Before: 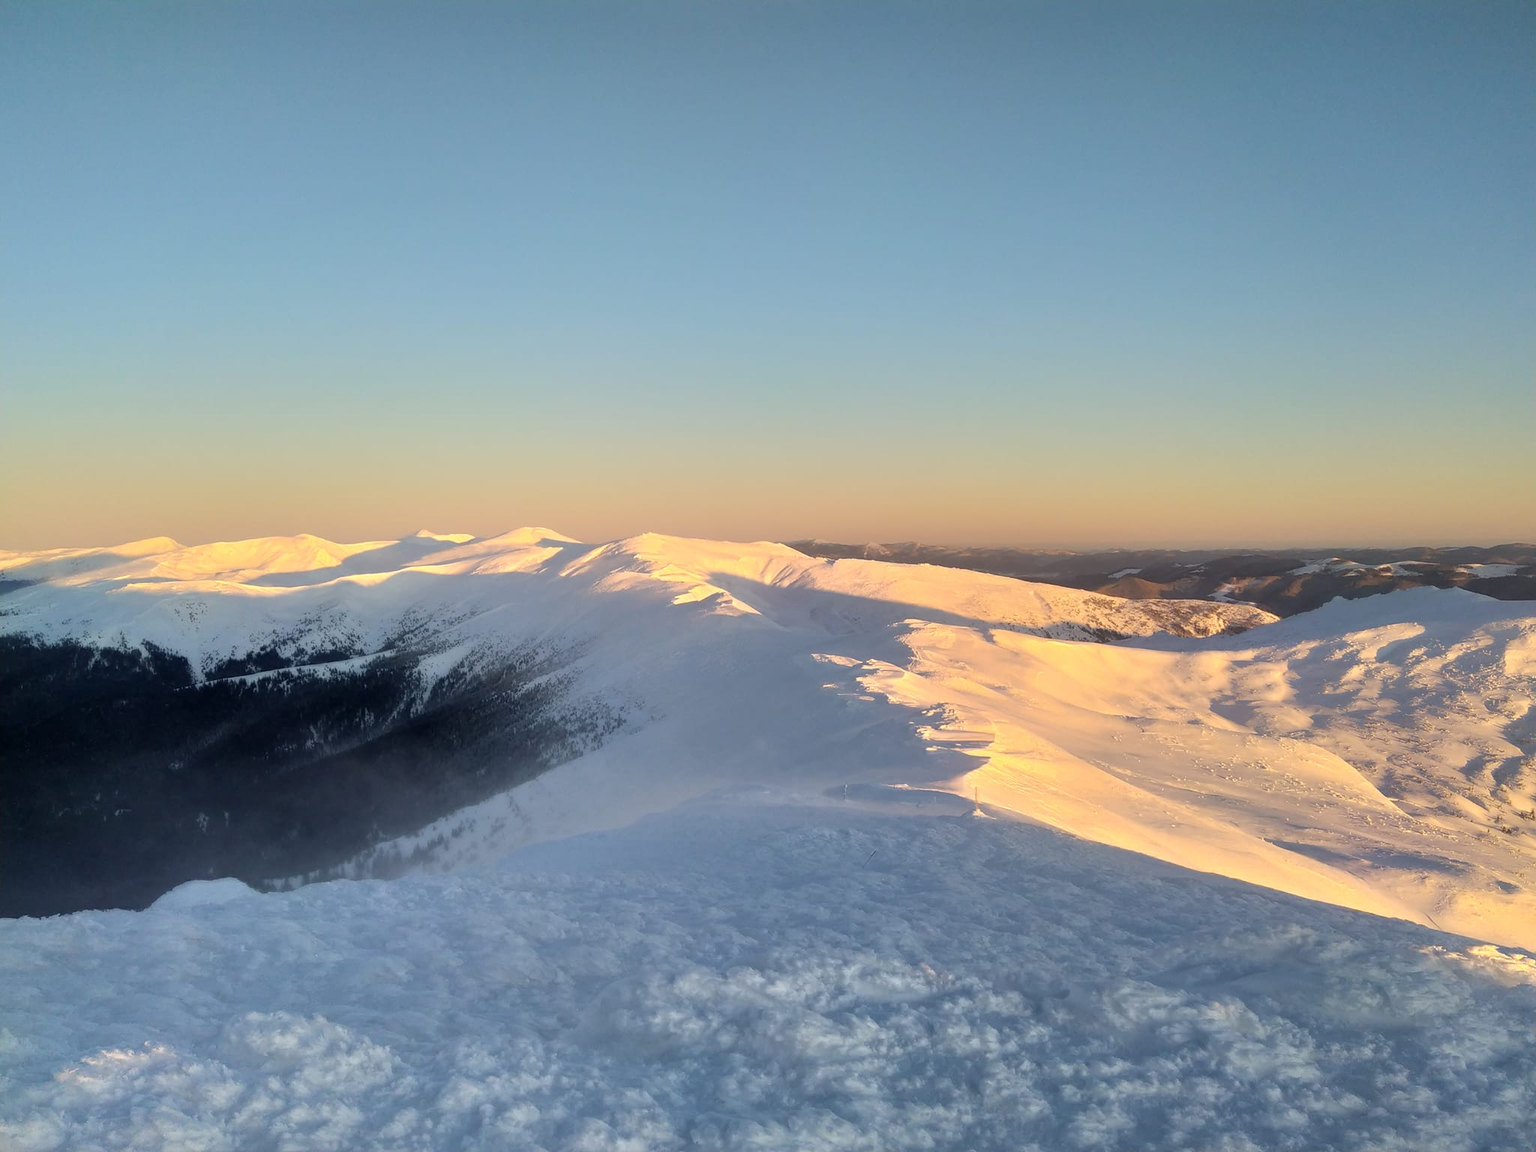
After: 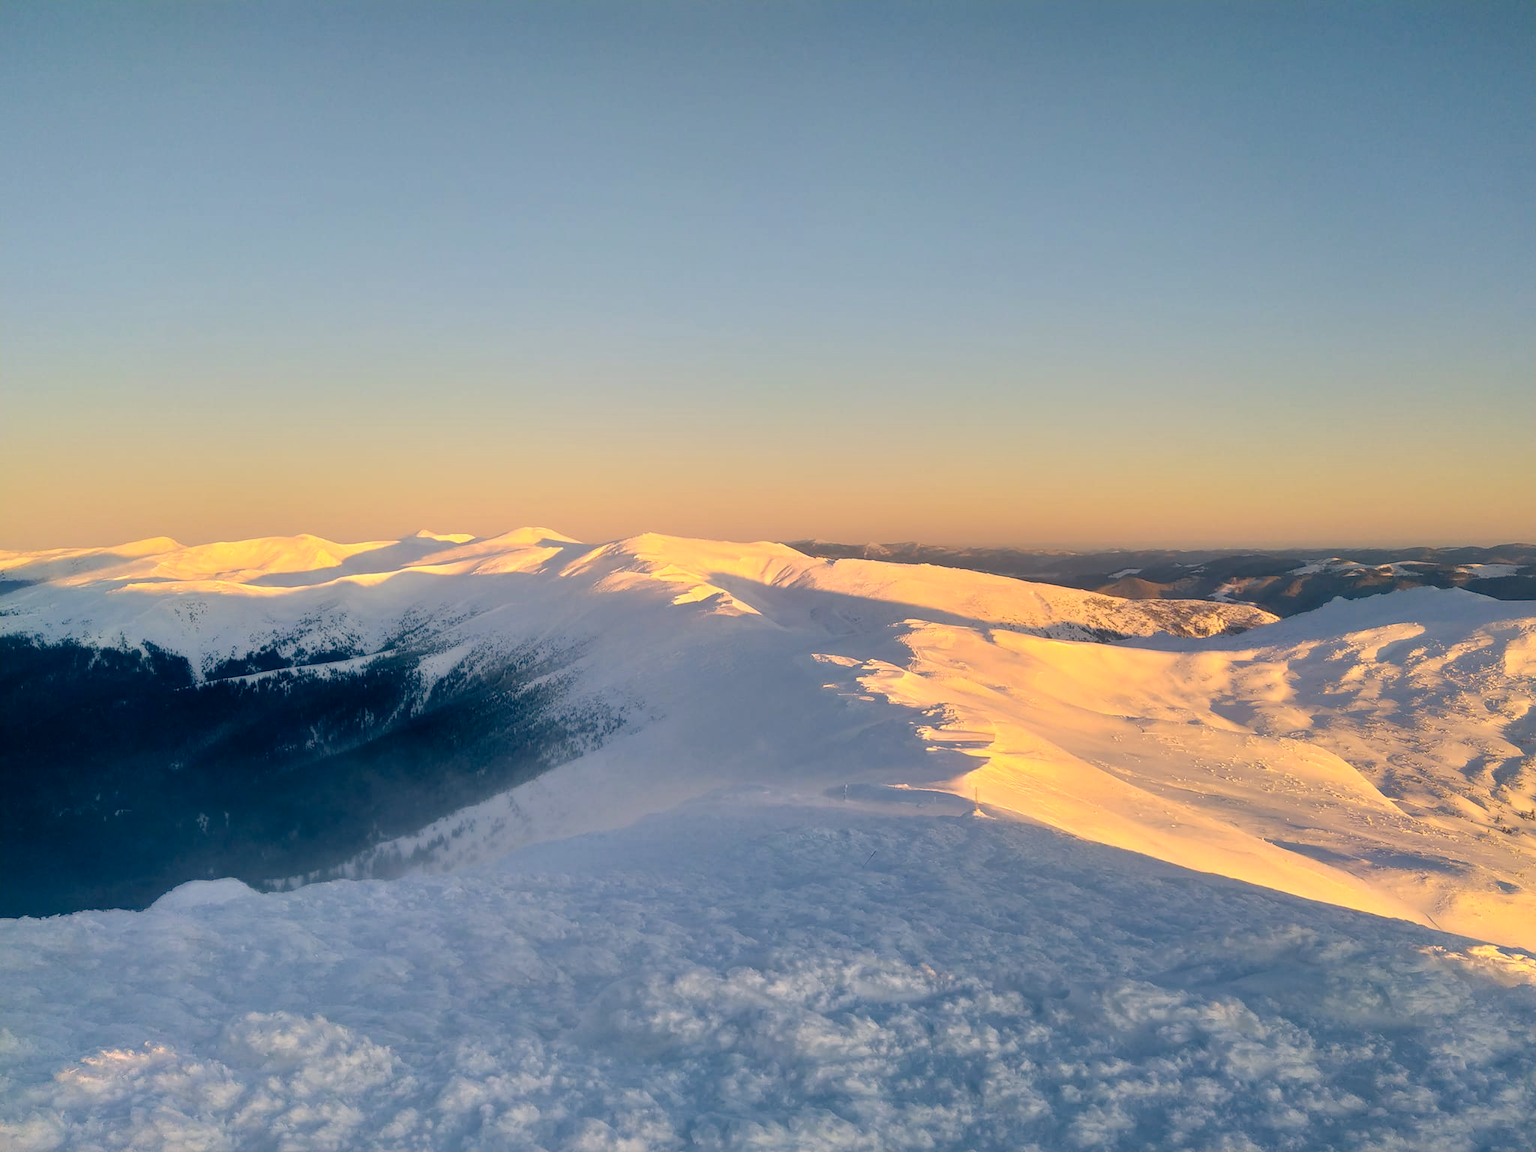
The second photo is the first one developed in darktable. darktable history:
color correction: highlights a* 10.35, highlights b* 14.1, shadows a* -10.24, shadows b* -14.86
